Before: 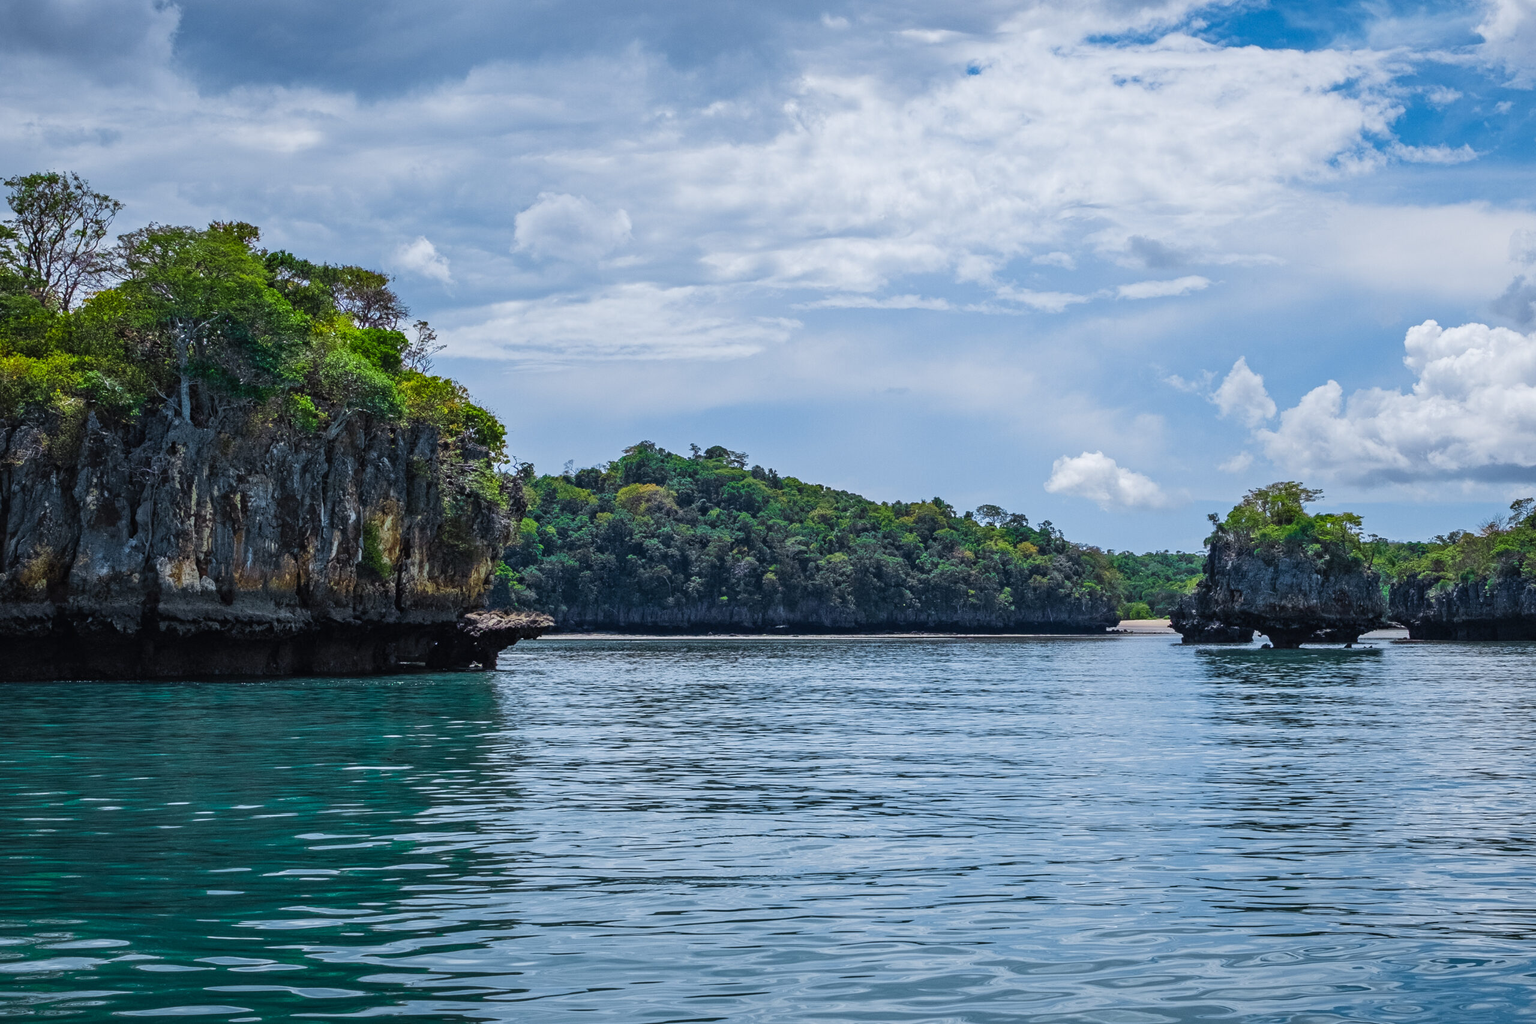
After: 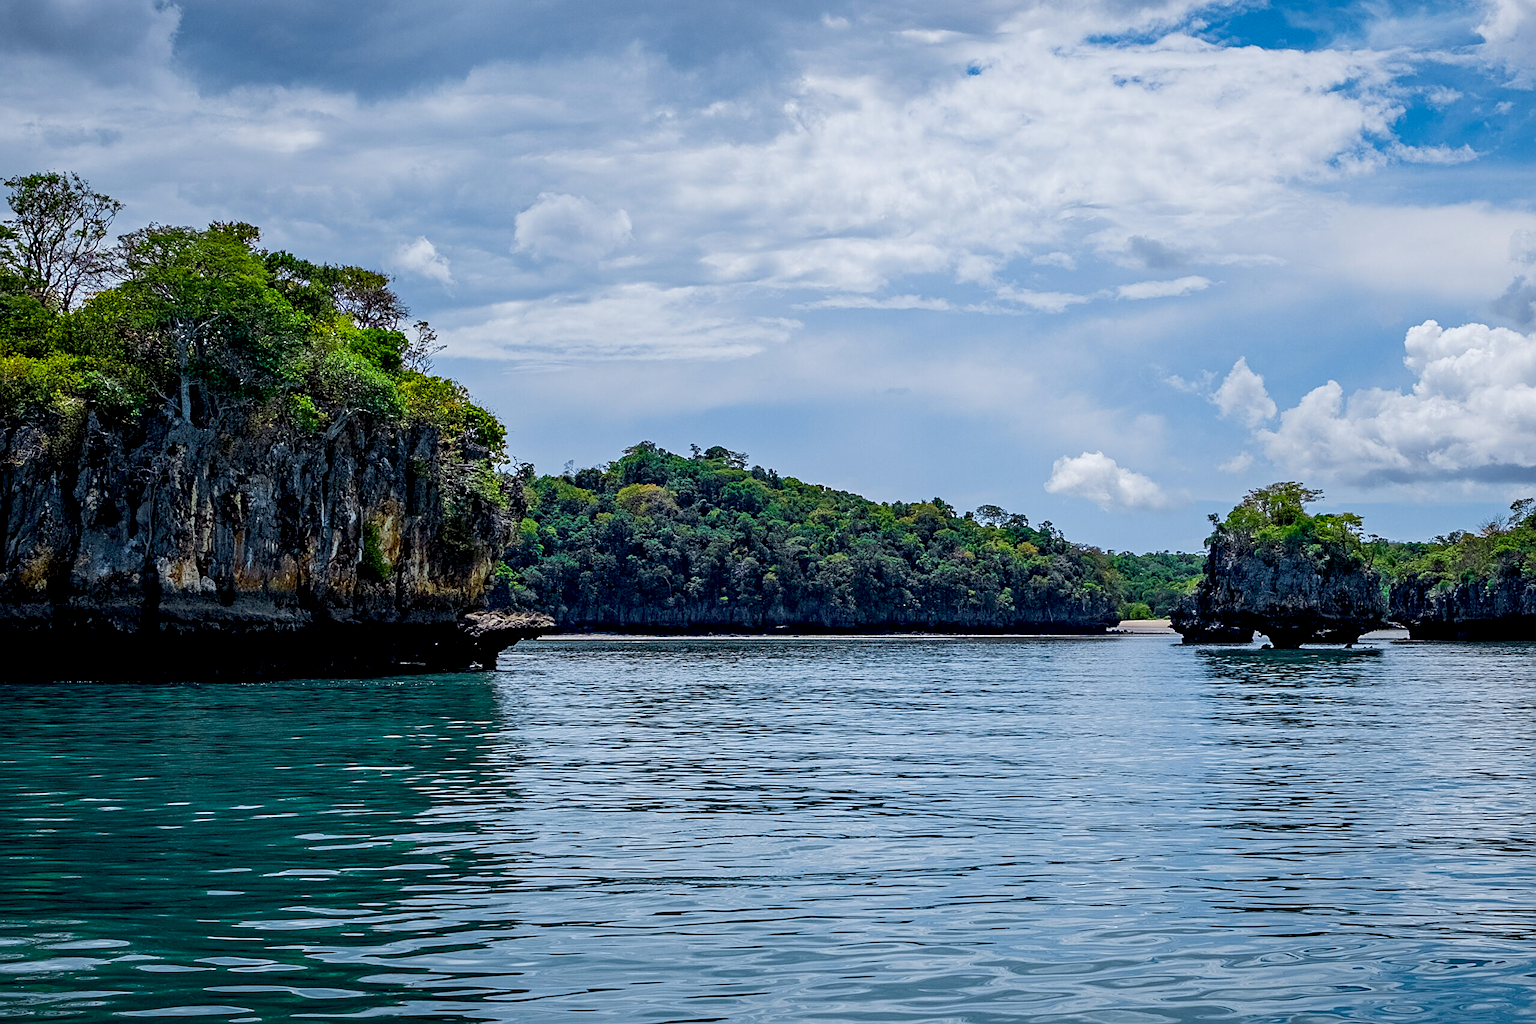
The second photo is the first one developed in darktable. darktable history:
exposure: black level correction 0.016, exposure -0.009 EV, compensate highlight preservation false
sharpen: on, module defaults
